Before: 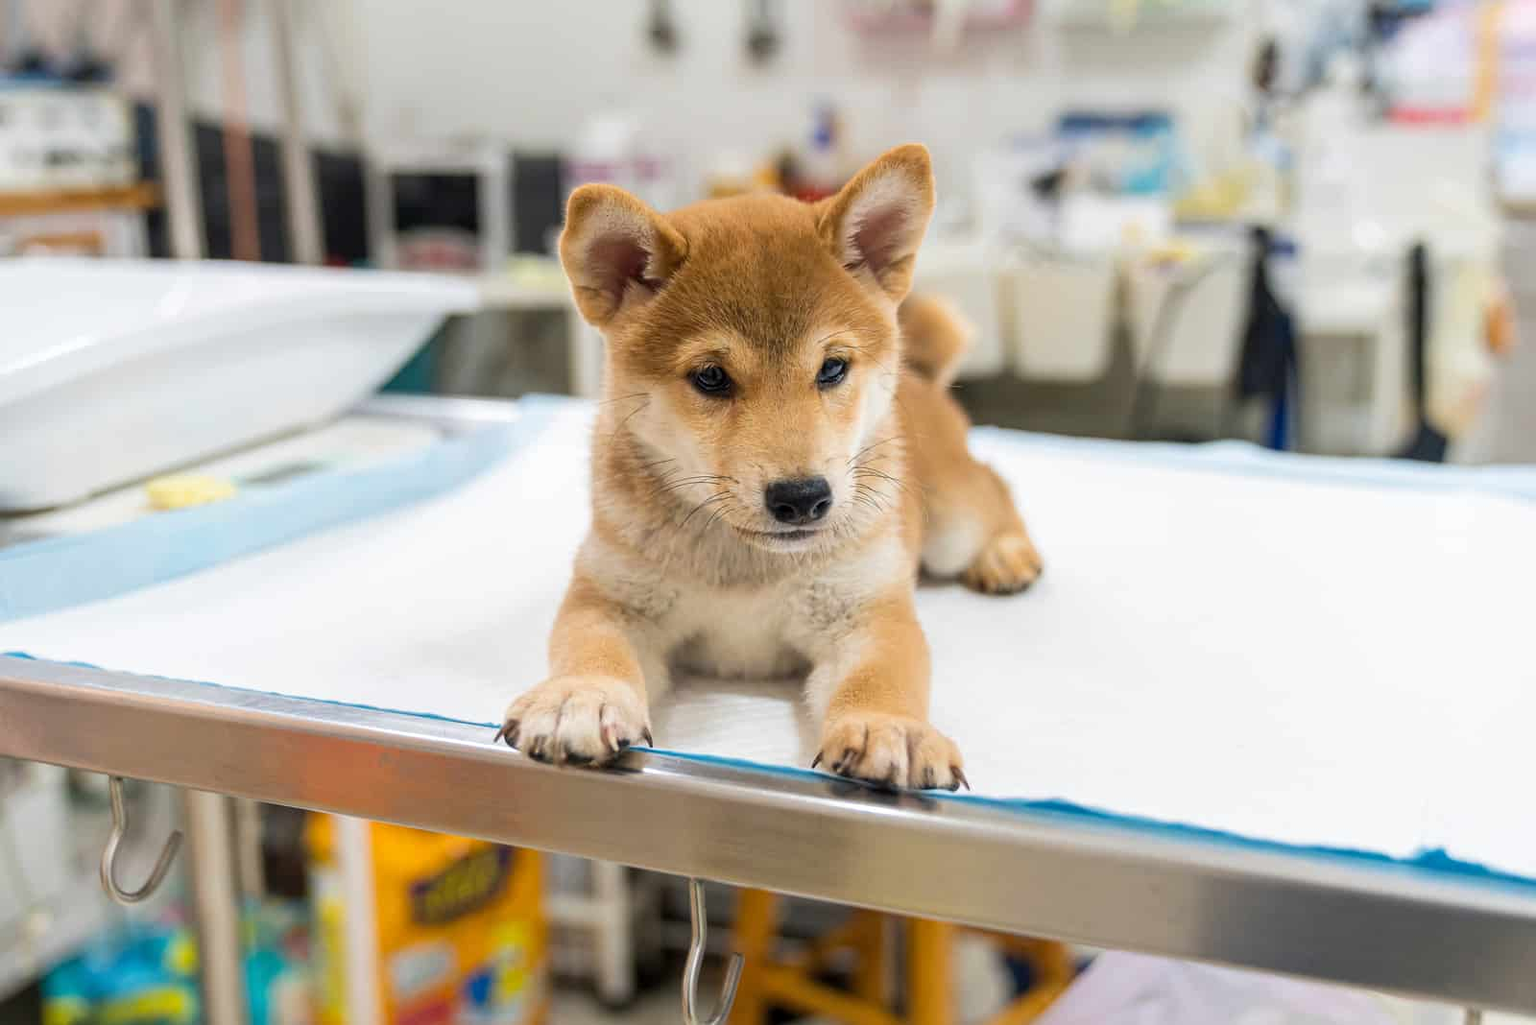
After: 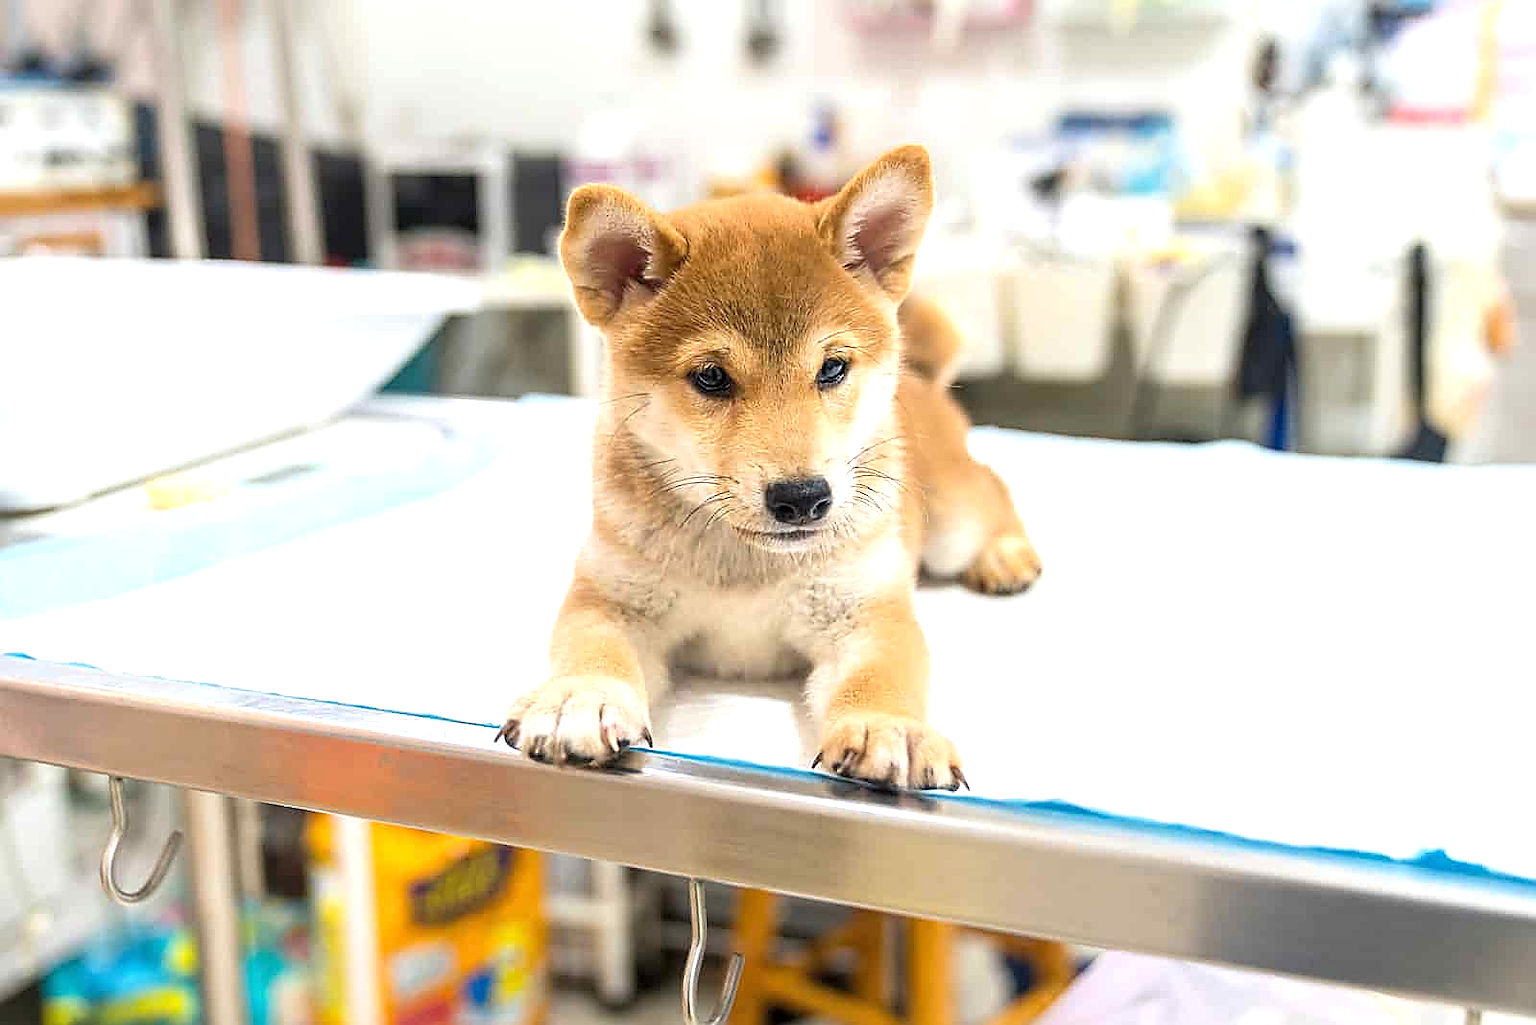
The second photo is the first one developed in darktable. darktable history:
exposure: black level correction 0, exposure 0.7 EV, compensate exposure bias true, compensate highlight preservation false
sharpen: radius 1.4, amount 1.25, threshold 0.7
